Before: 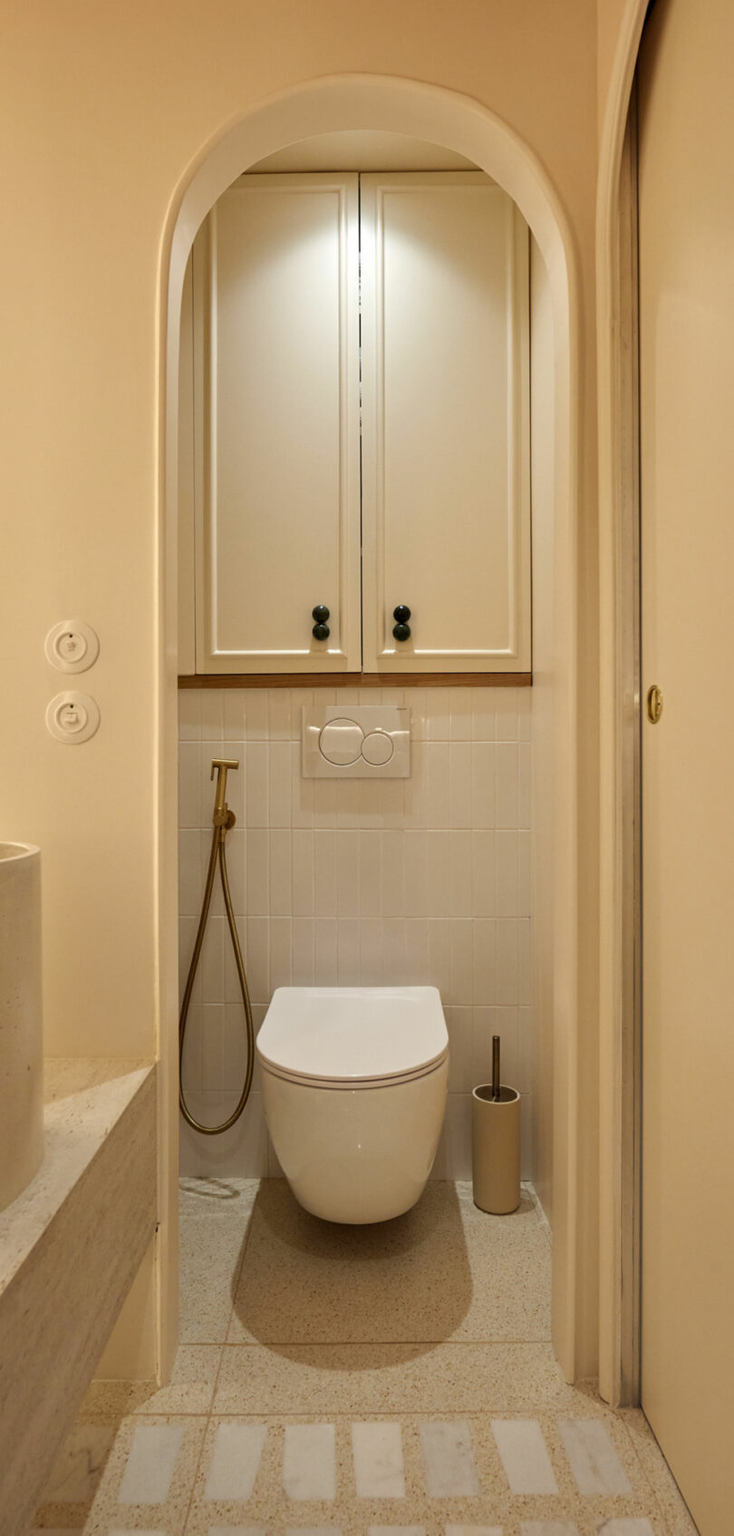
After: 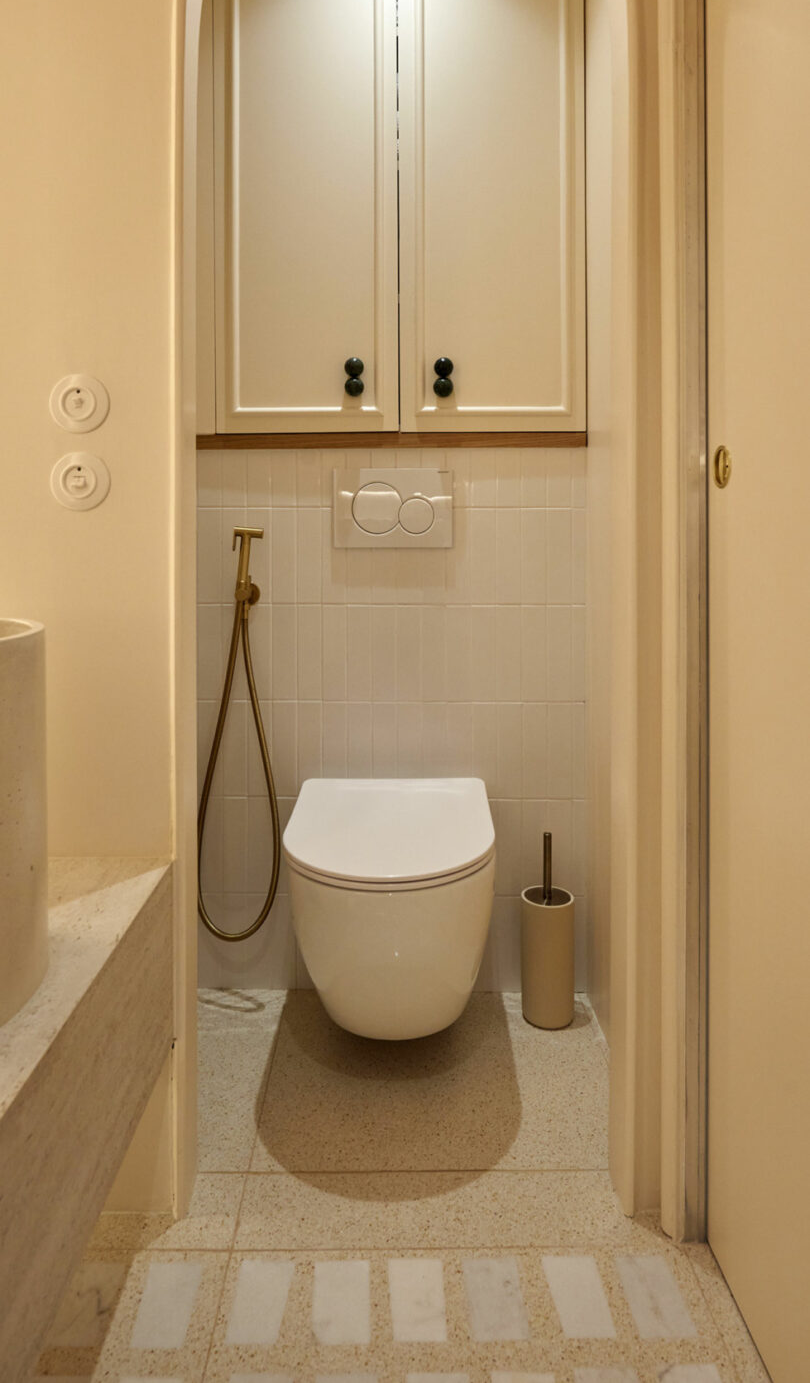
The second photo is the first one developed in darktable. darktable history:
crop and rotate: top 18.359%
